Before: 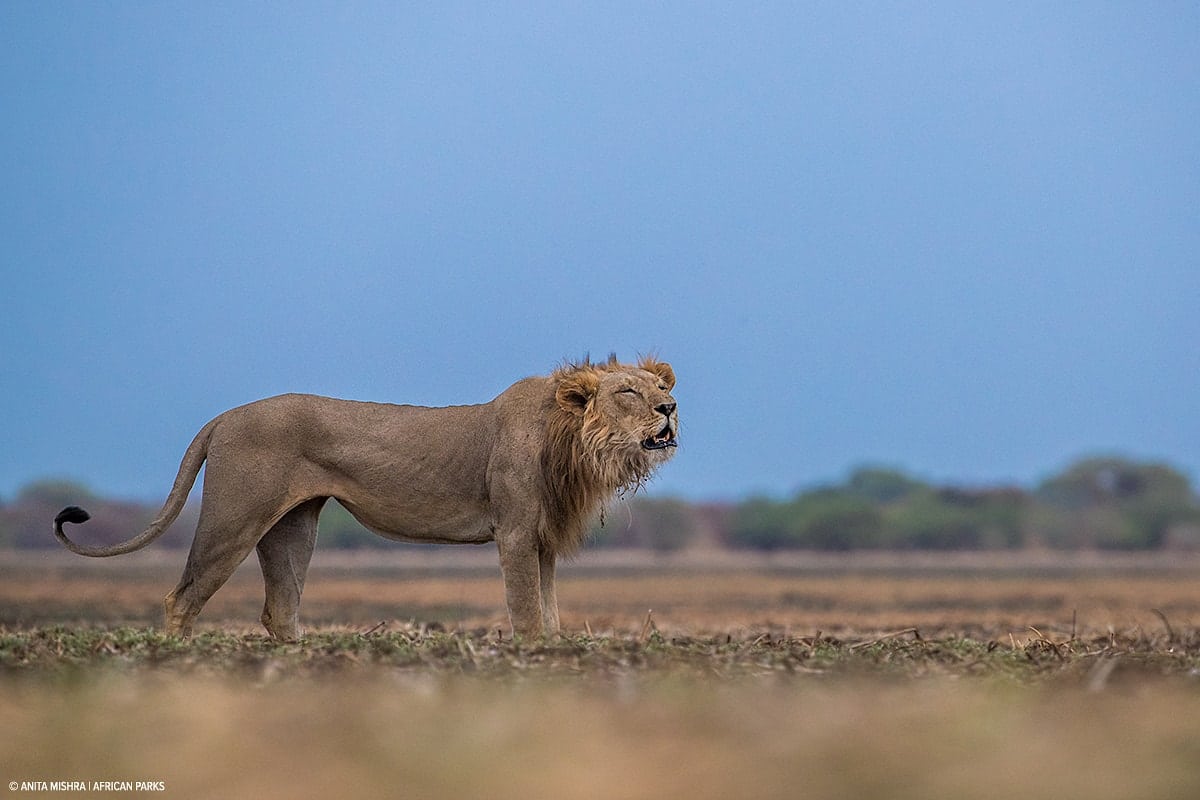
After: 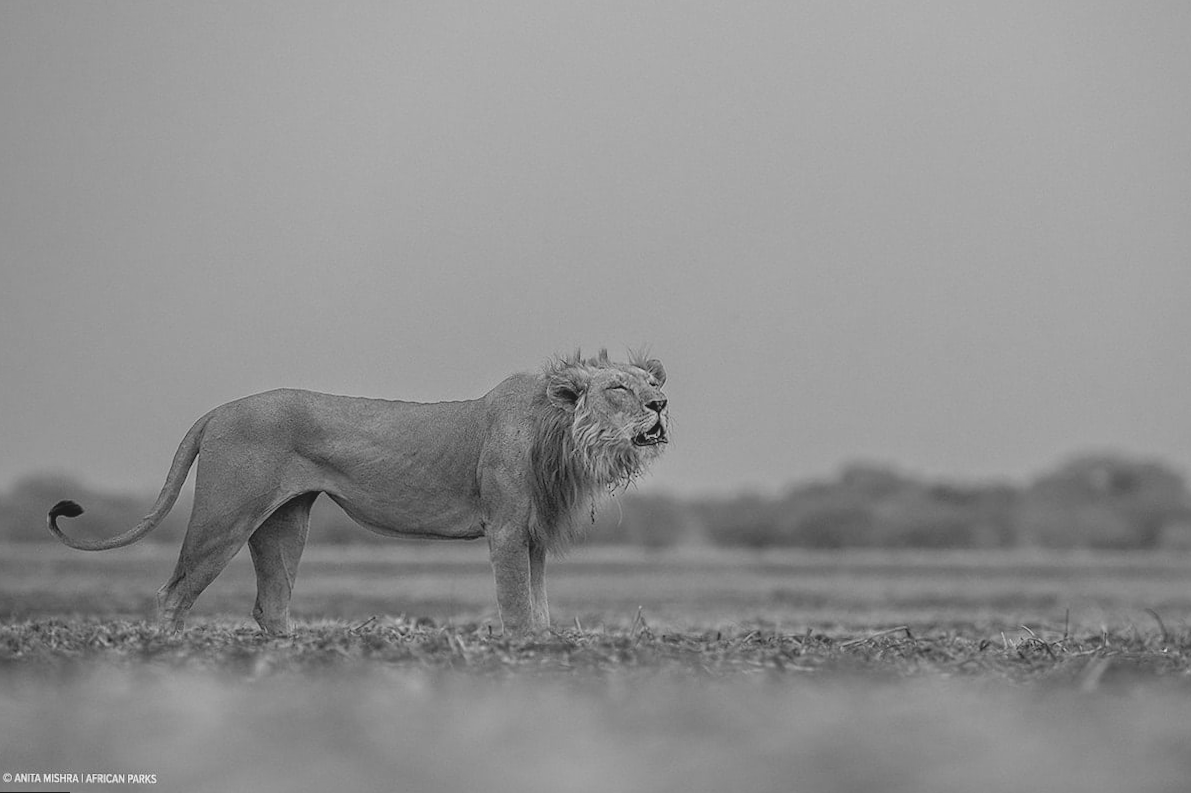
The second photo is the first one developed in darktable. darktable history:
contrast brightness saturation: contrast -0.15, brightness 0.05, saturation -0.12
monochrome: on, module defaults
rotate and perspective: rotation 0.192°, lens shift (horizontal) -0.015, crop left 0.005, crop right 0.996, crop top 0.006, crop bottom 0.99
